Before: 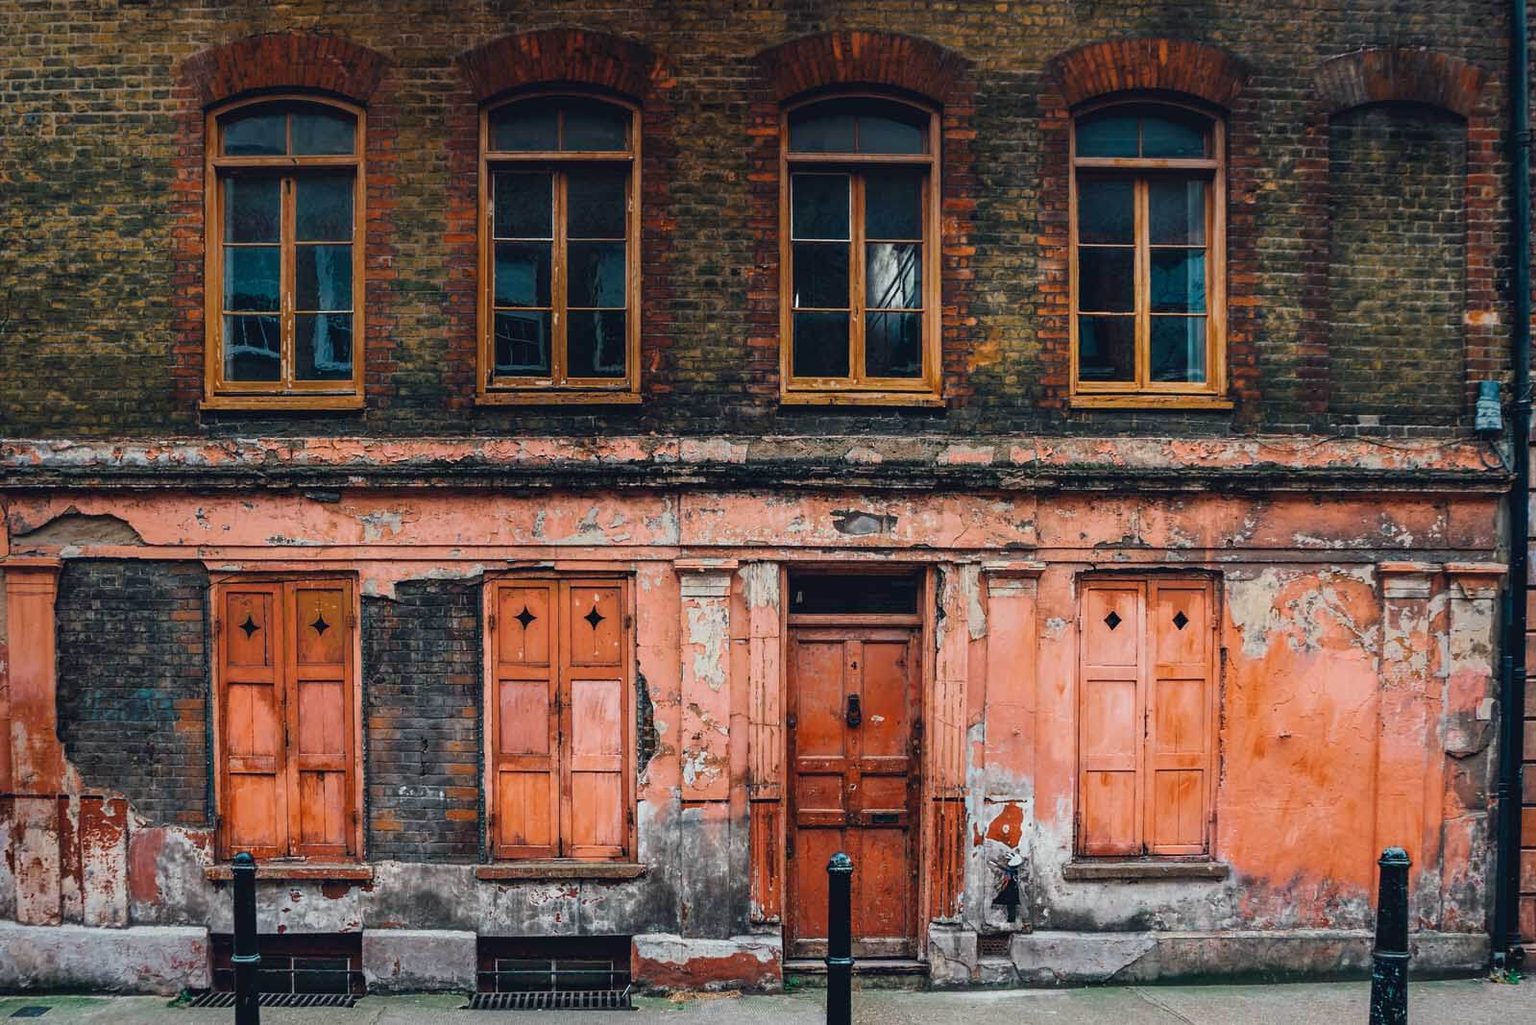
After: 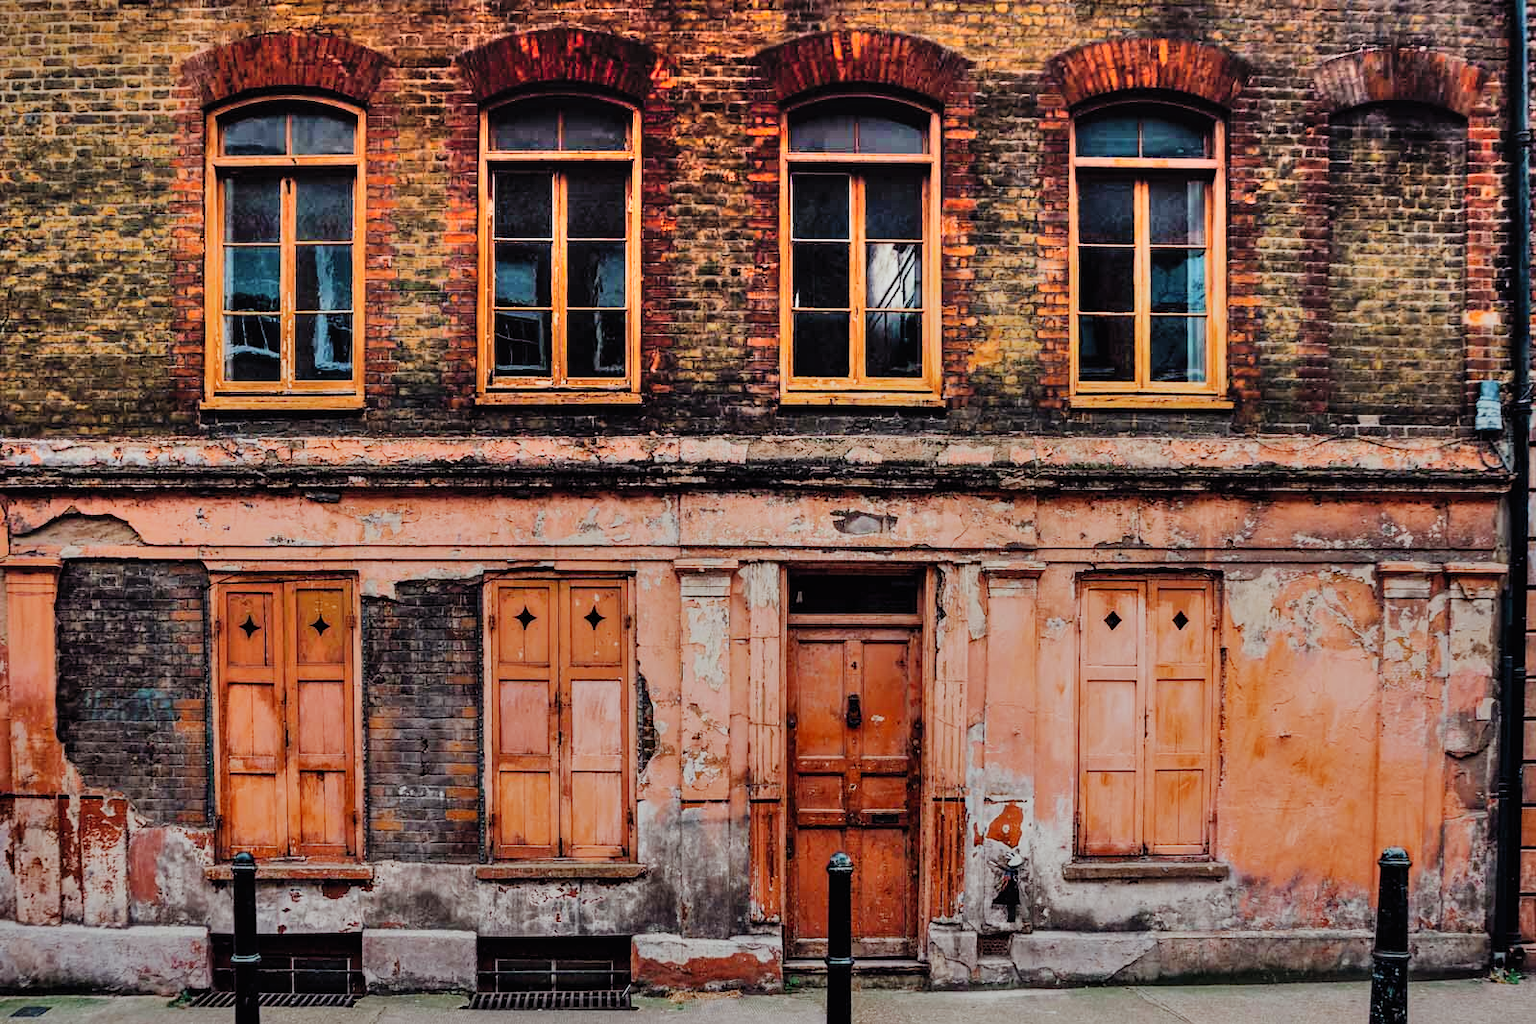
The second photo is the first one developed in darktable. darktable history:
shadows and highlights: shadows 75.5, highlights -23.32, soften with gaussian
color balance rgb: power › chroma 1.561%, power › hue 26.26°, white fulcrum 0.068 EV, perceptual saturation grading › global saturation -11.309%, global vibrance 23.514%
filmic rgb: black relative exposure -7.37 EV, white relative exposure 5.06 EV, hardness 3.21, preserve chrominance no, color science v3 (2019), use custom middle-gray values true, iterations of high-quality reconstruction 0
